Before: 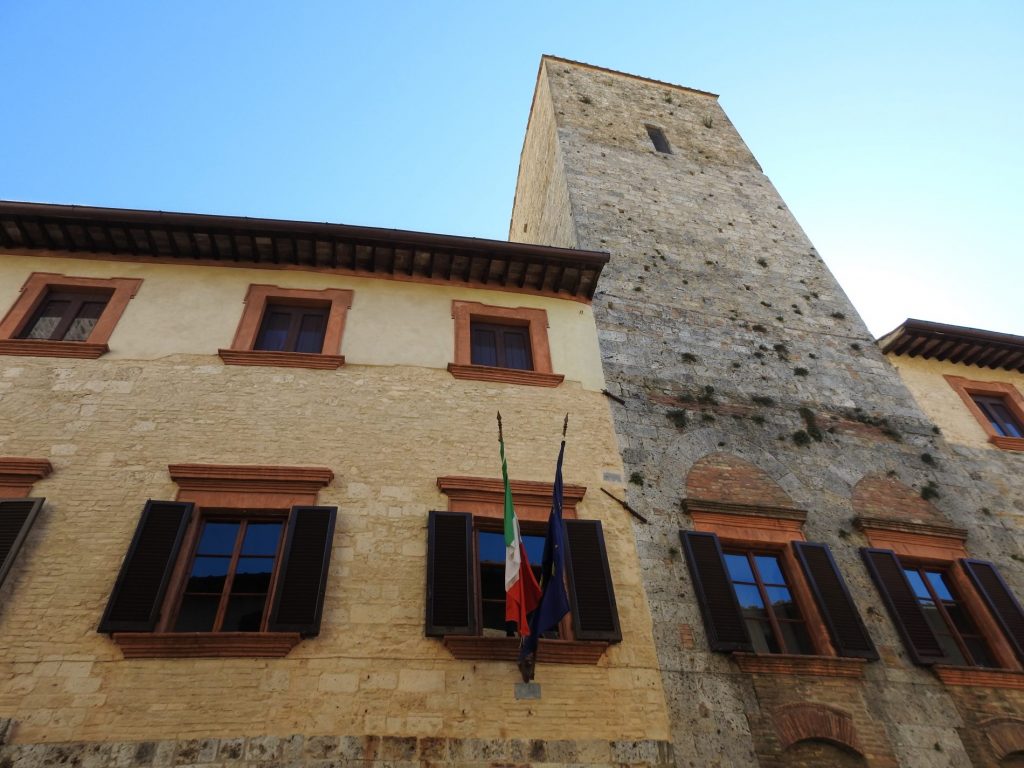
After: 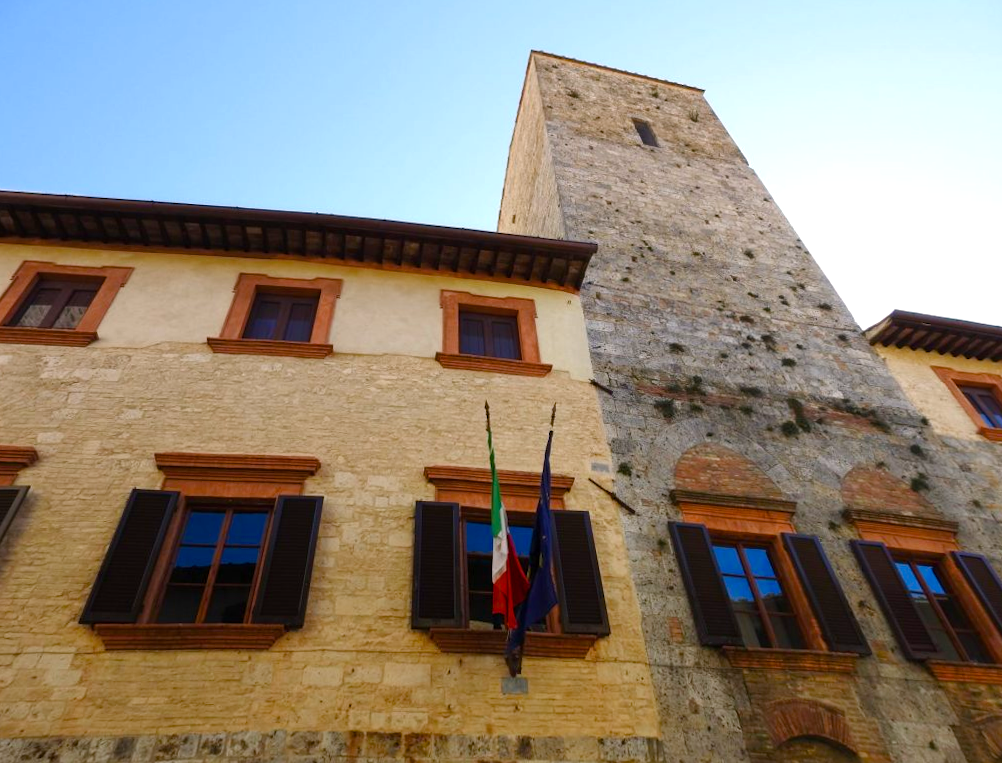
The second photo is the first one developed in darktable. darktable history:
rotate and perspective: rotation 0.226°, lens shift (vertical) -0.042, crop left 0.023, crop right 0.982, crop top 0.006, crop bottom 0.994
graduated density: density 0.38 EV, hardness 21%, rotation -6.11°, saturation 32%
color balance rgb: perceptual saturation grading › global saturation 25%, perceptual saturation grading › highlights -50%, perceptual saturation grading › shadows 30%, perceptual brilliance grading › global brilliance 12%, global vibrance 20%
